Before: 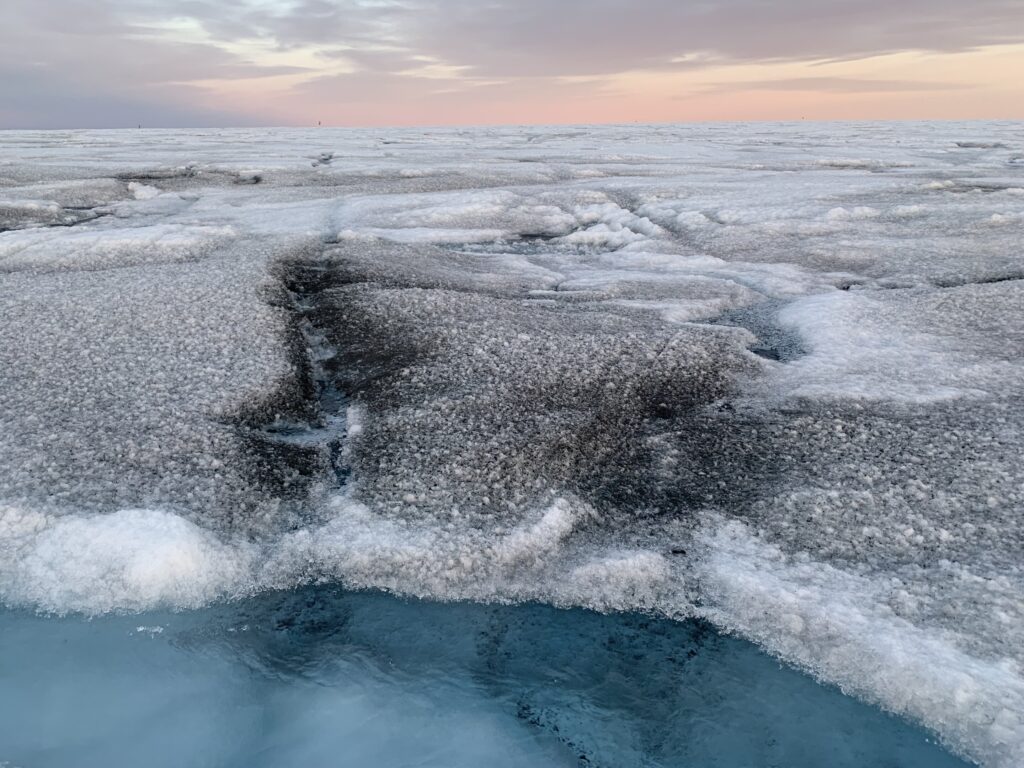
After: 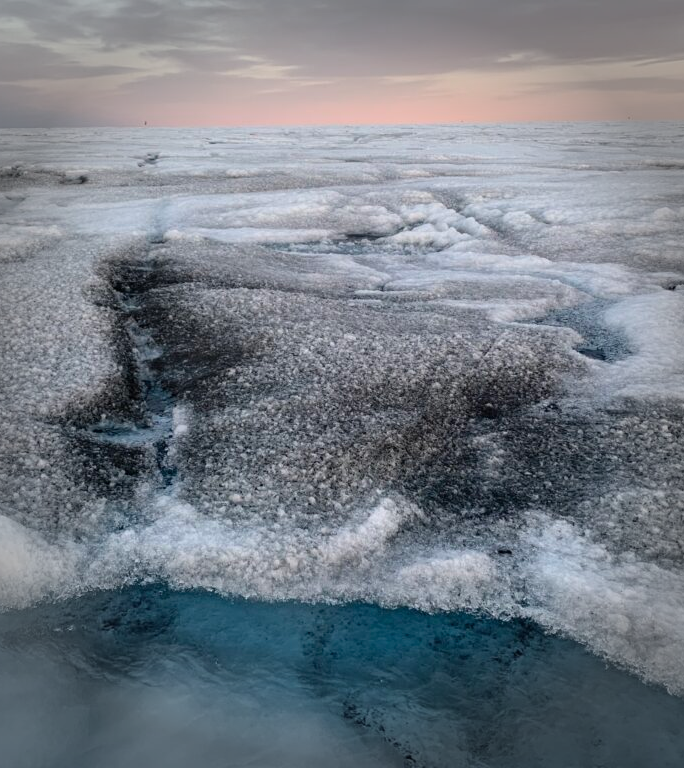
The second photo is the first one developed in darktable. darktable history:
exposure: compensate exposure bias true, compensate highlight preservation false
vignetting: fall-off start 69.14%, fall-off radius 29.13%, width/height ratio 0.992, shape 0.861
crop: left 17.032%, right 16.114%
